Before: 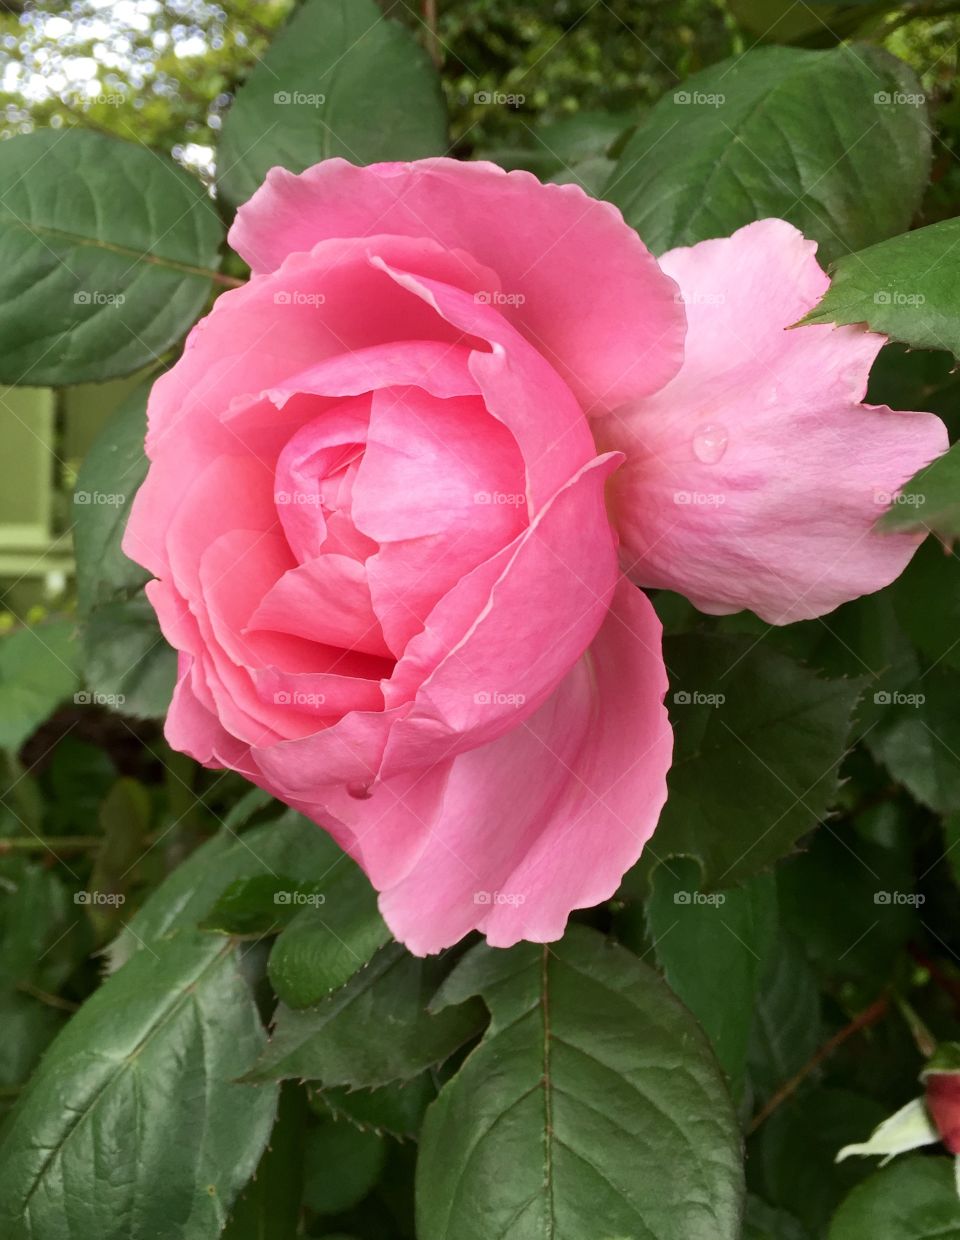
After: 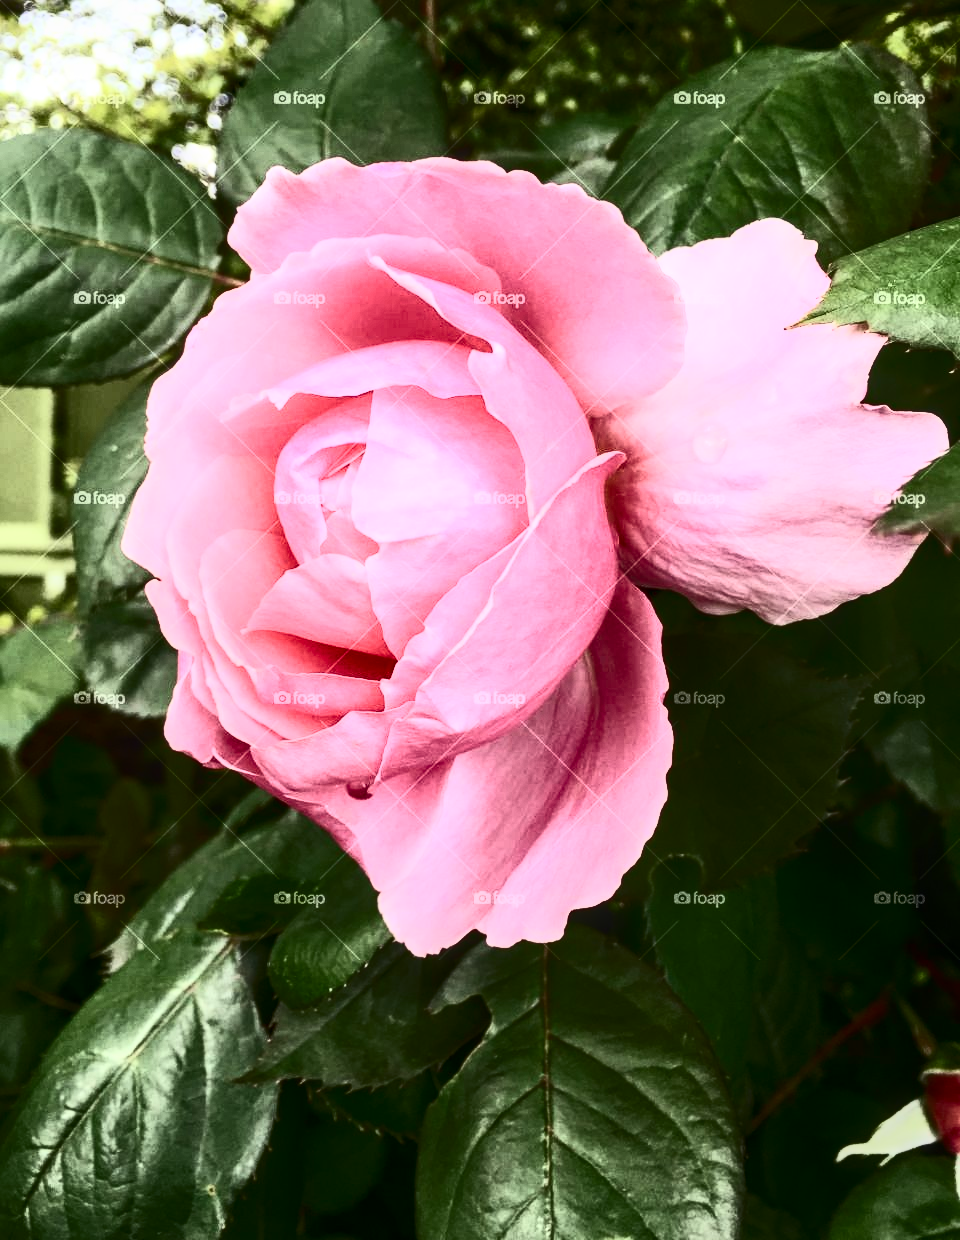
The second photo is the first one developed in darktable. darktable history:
local contrast: on, module defaults
contrast brightness saturation: contrast 0.93, brightness 0.2
